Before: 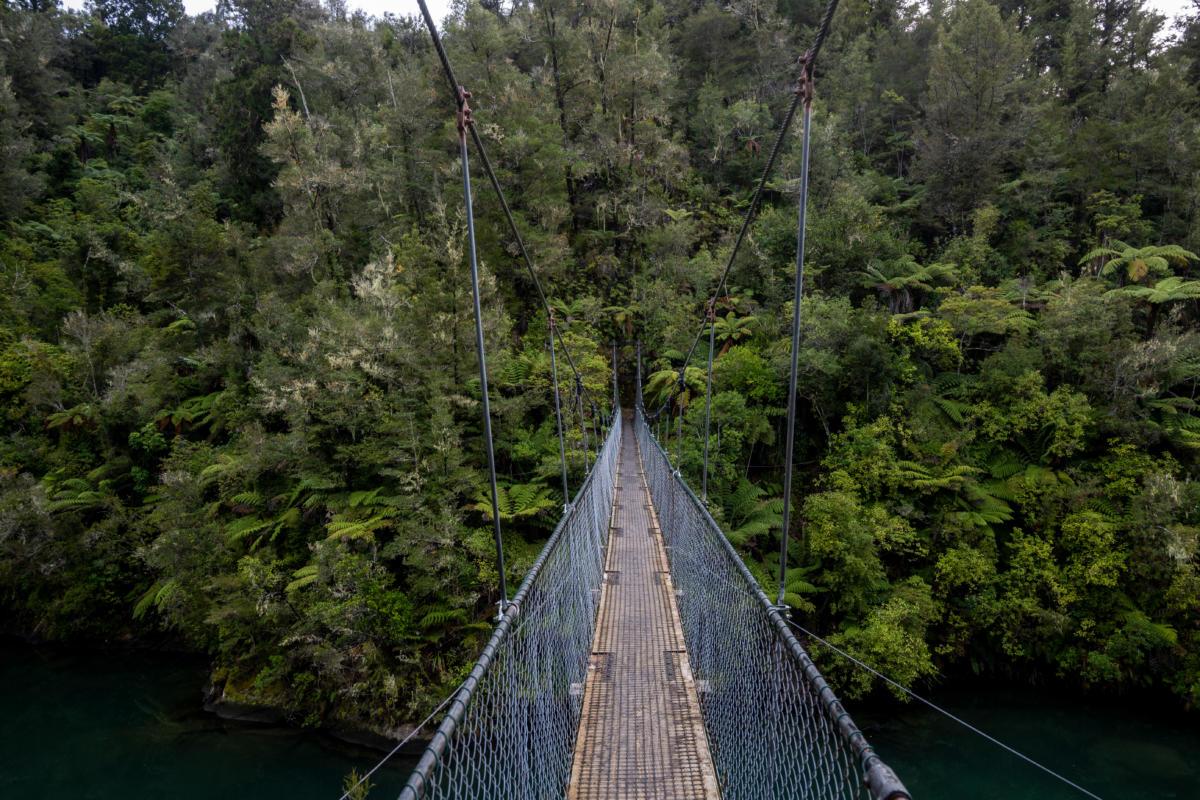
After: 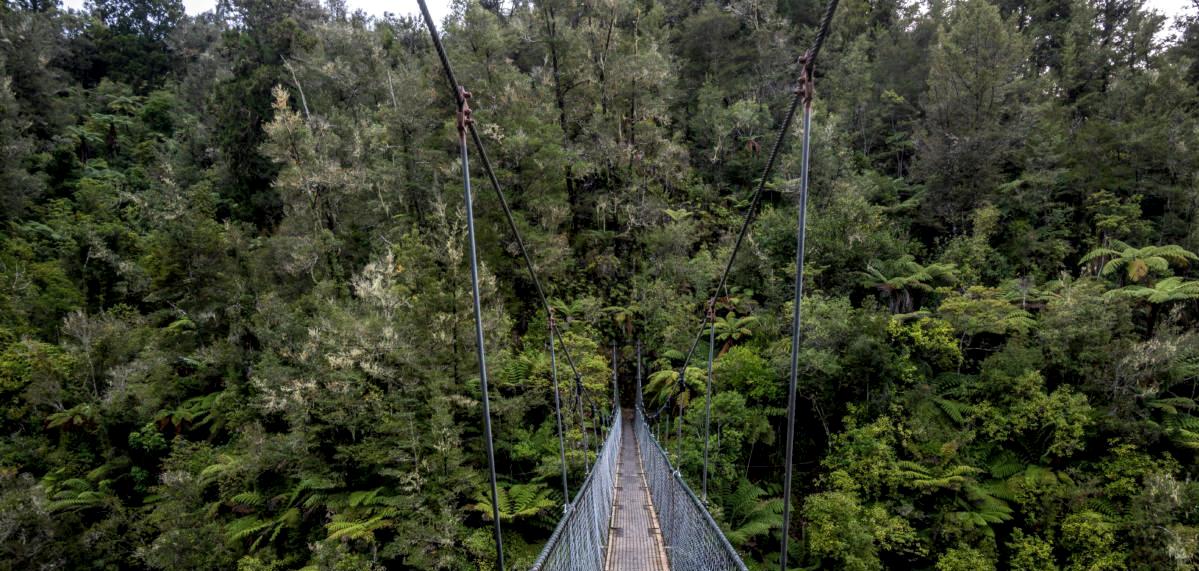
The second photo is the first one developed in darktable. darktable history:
crop: bottom 28.576%
local contrast: detail 130%
